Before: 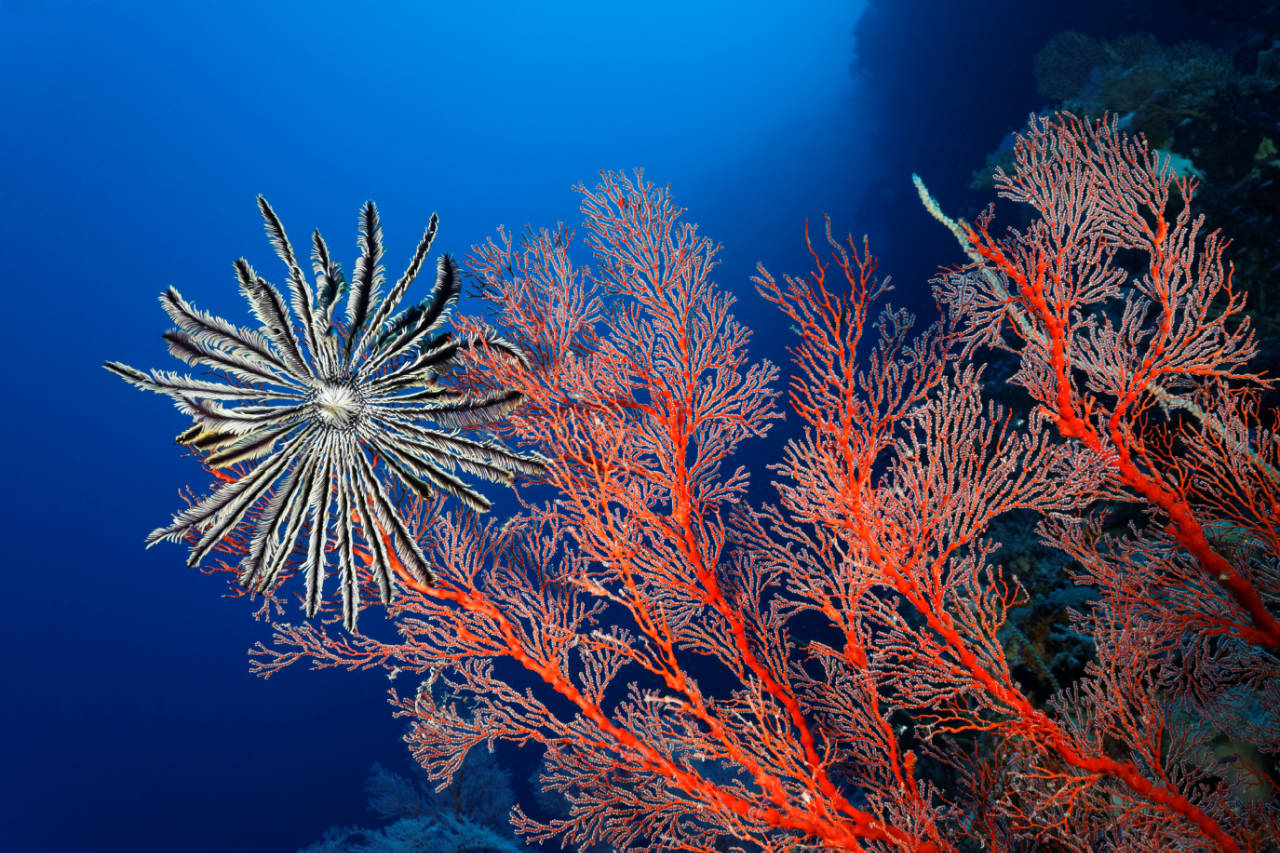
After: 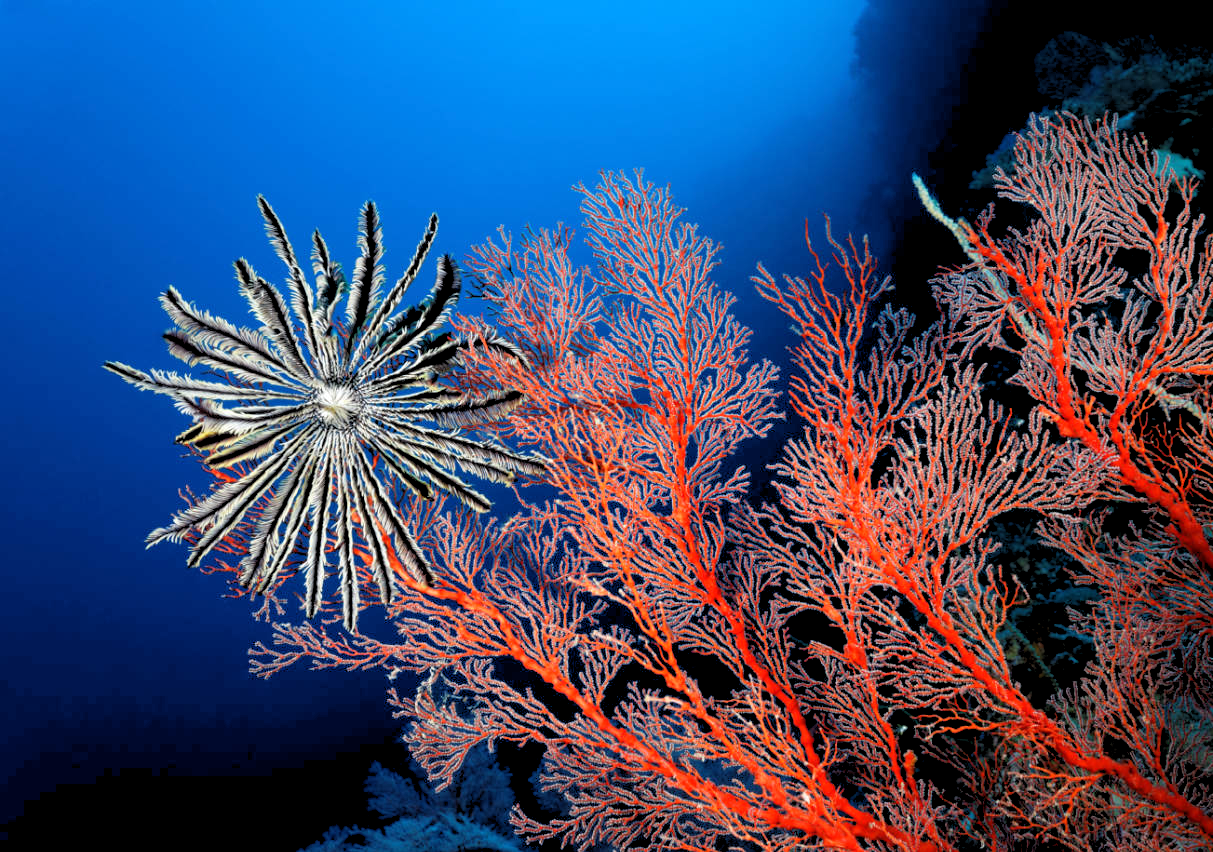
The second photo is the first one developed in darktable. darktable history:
crop and rotate: right 5.167%
rgb levels: levels [[0.013, 0.434, 0.89], [0, 0.5, 1], [0, 0.5, 1]]
